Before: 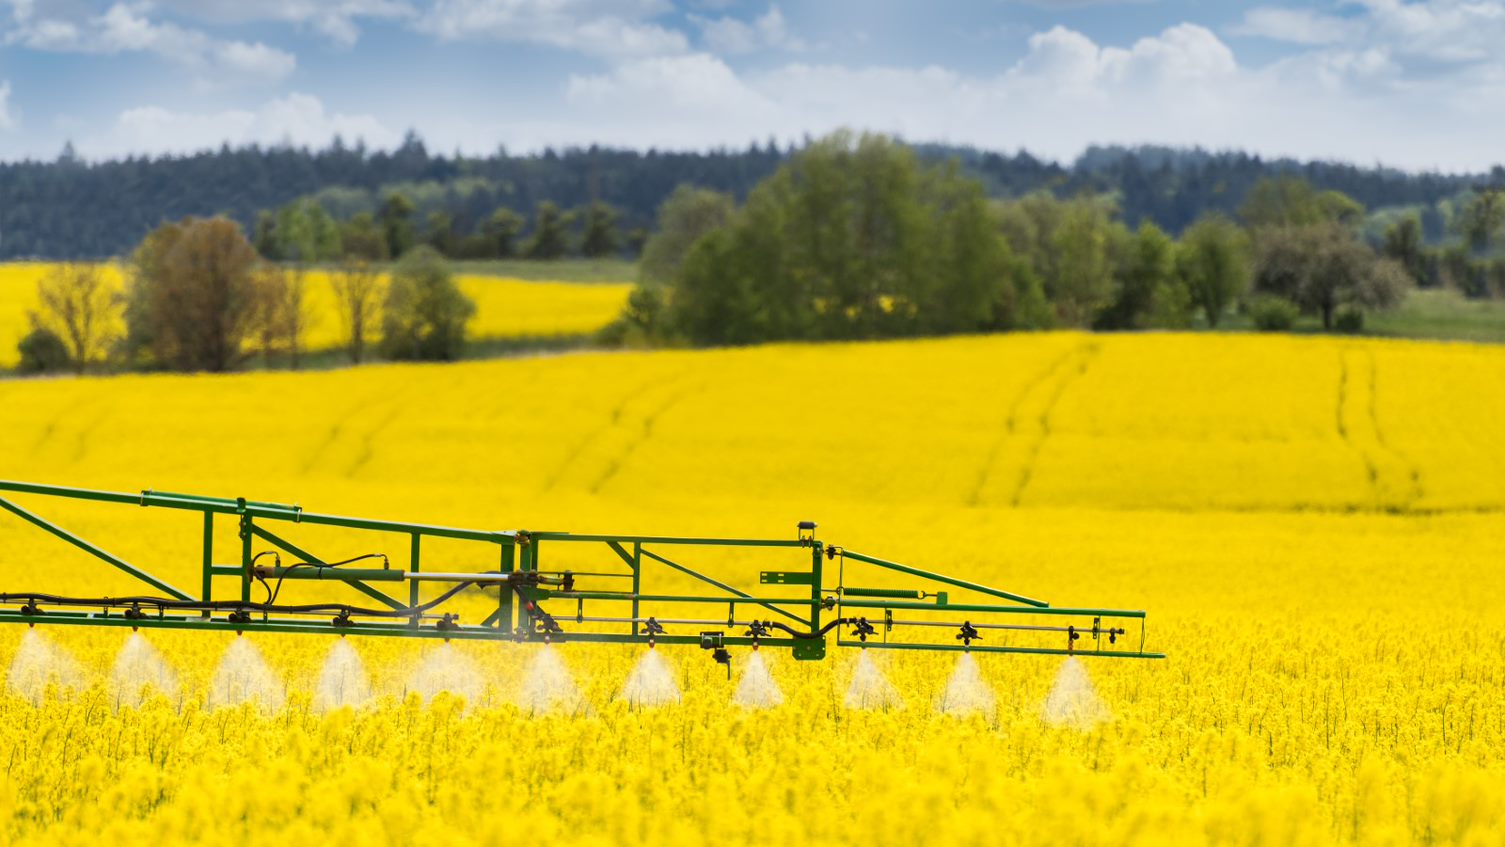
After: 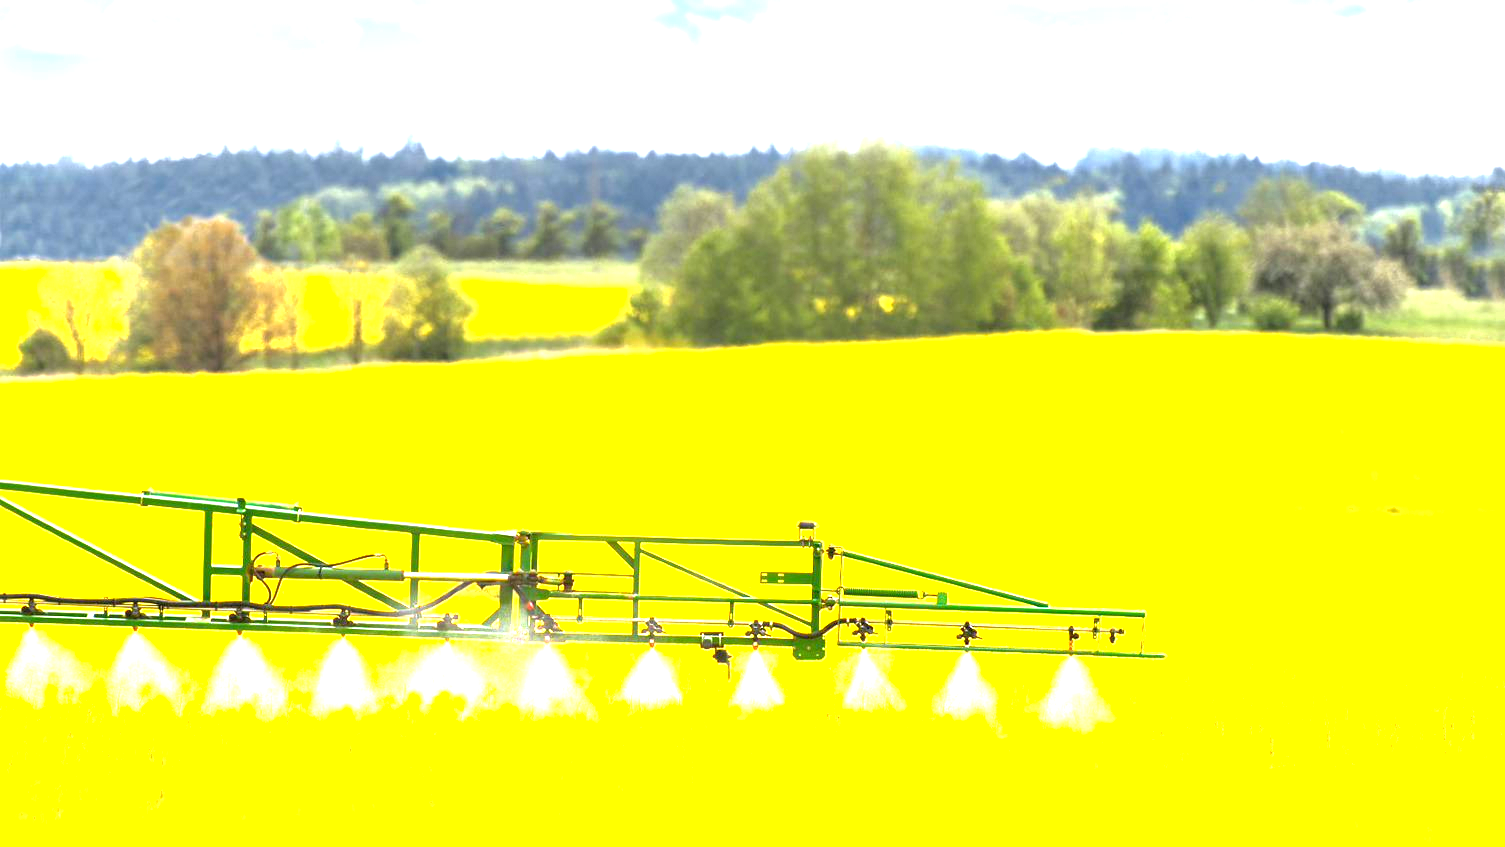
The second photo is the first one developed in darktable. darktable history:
exposure: exposure 2.25 EV, compensate highlight preservation false
shadows and highlights: shadows 25, highlights -25
